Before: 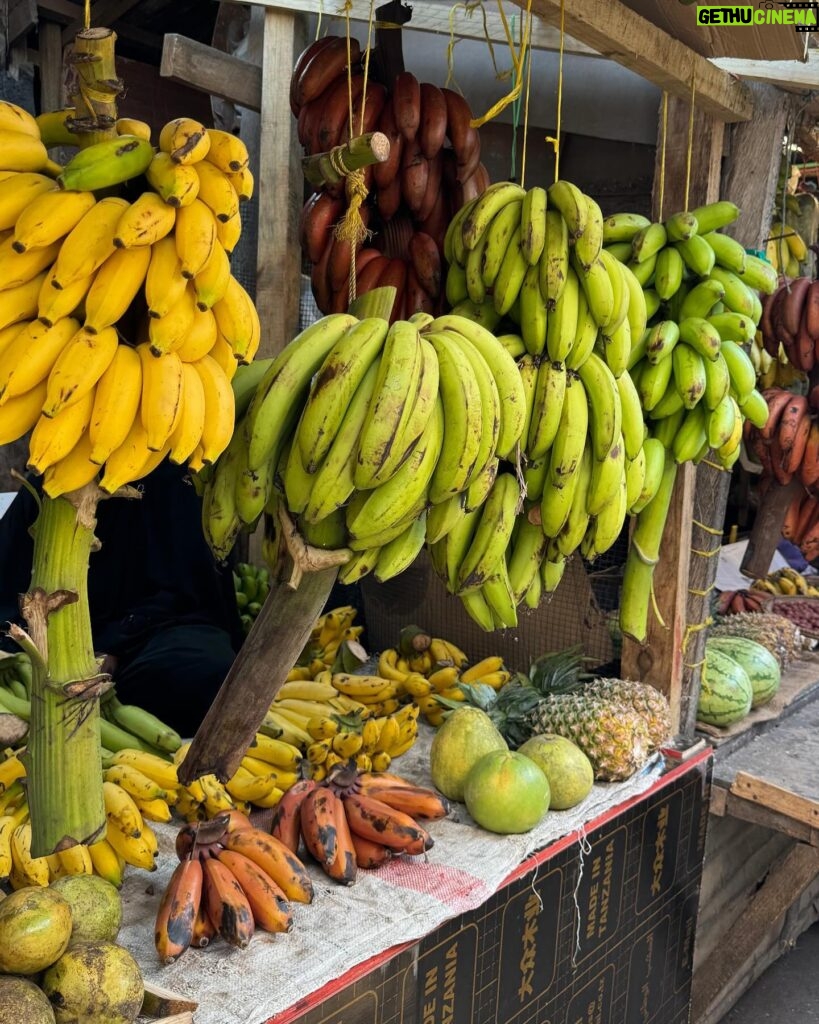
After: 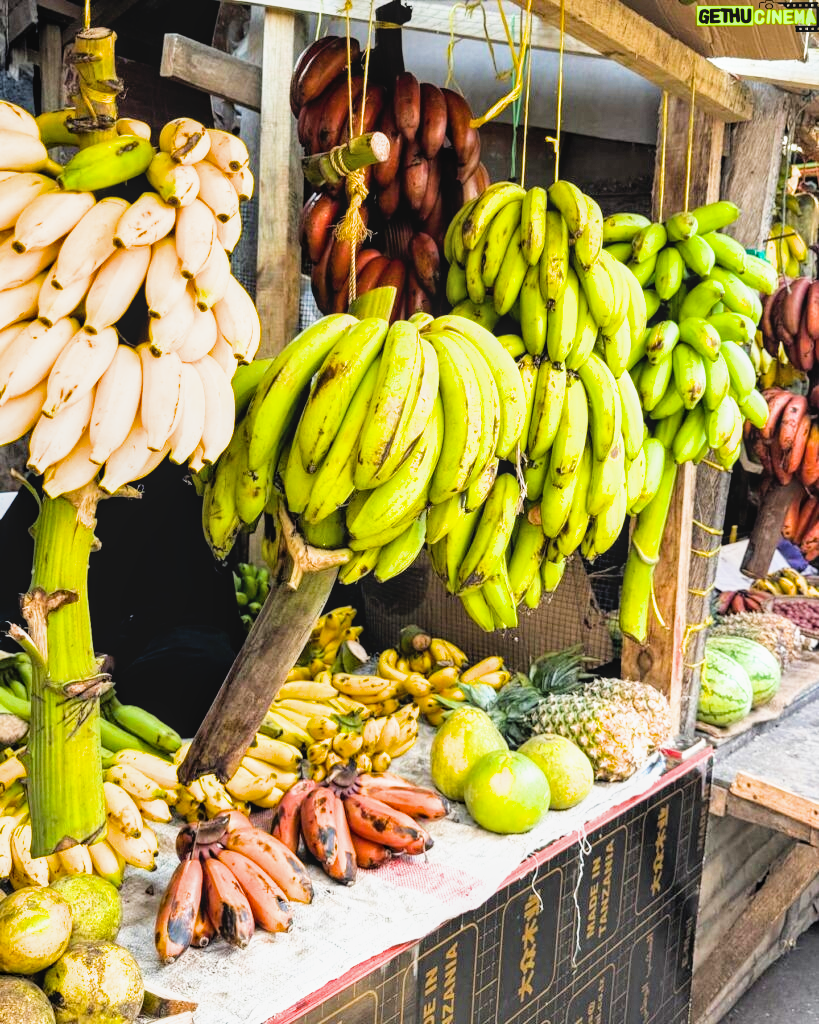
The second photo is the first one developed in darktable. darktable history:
local contrast: detail 110%
color balance rgb: perceptual saturation grading › global saturation 20%, global vibrance 20%
filmic rgb: black relative exposure -5 EV, white relative exposure 3.5 EV, hardness 3.19, contrast 1.2, highlights saturation mix -50%
exposure: black level correction 0, exposure 1.5 EV, compensate highlight preservation false
